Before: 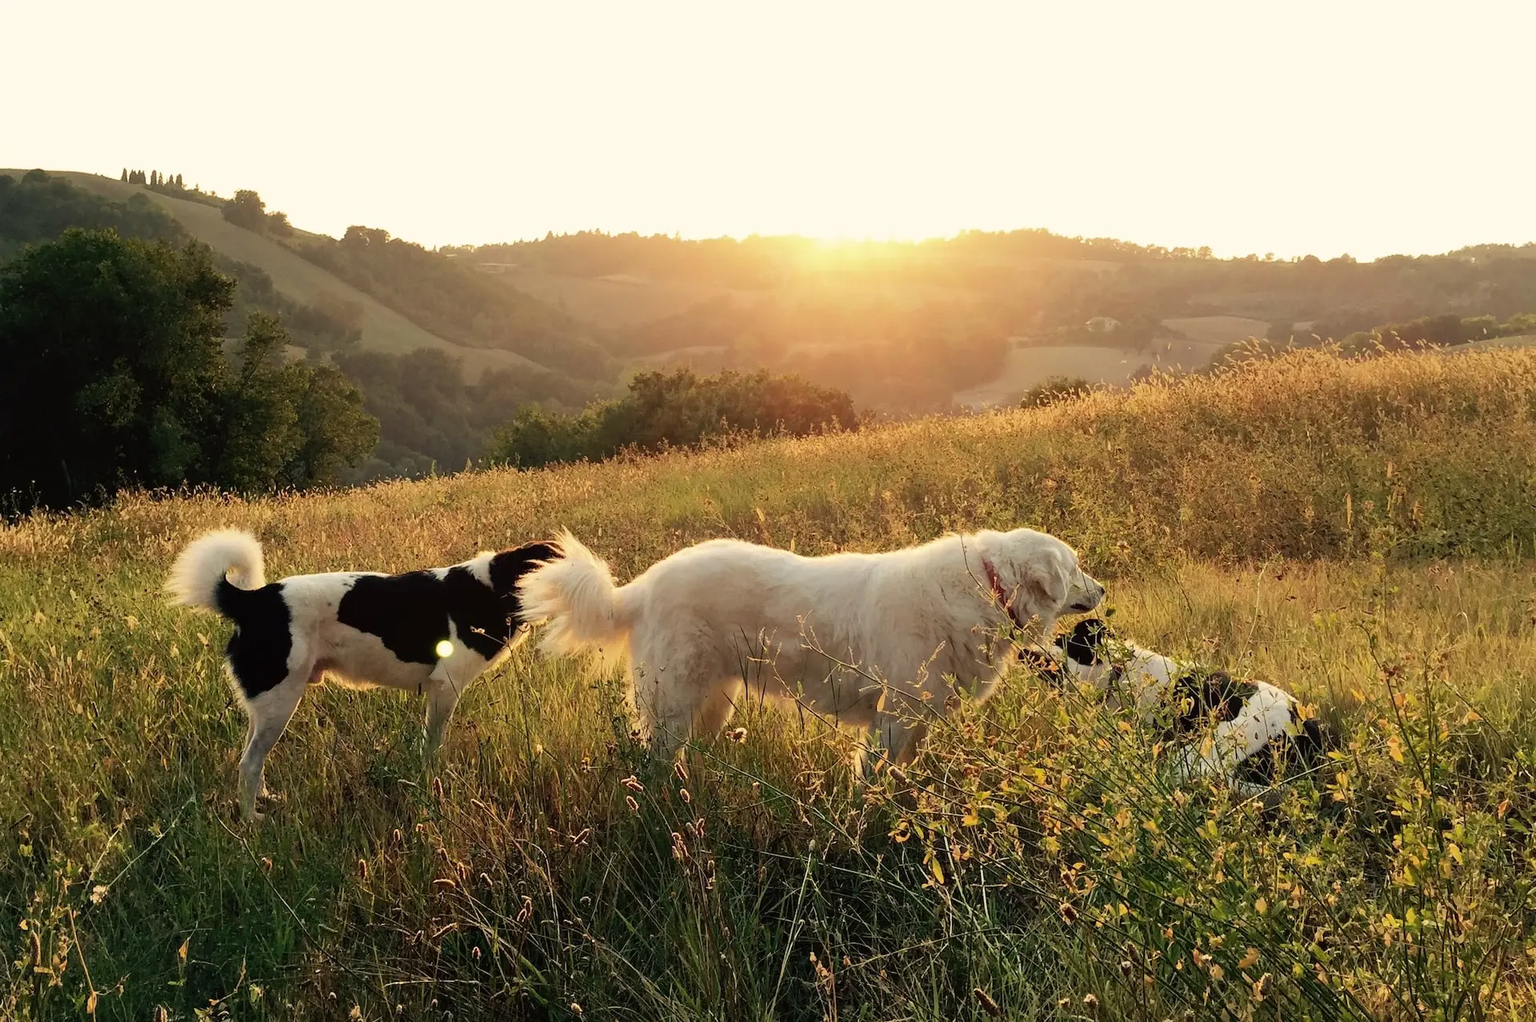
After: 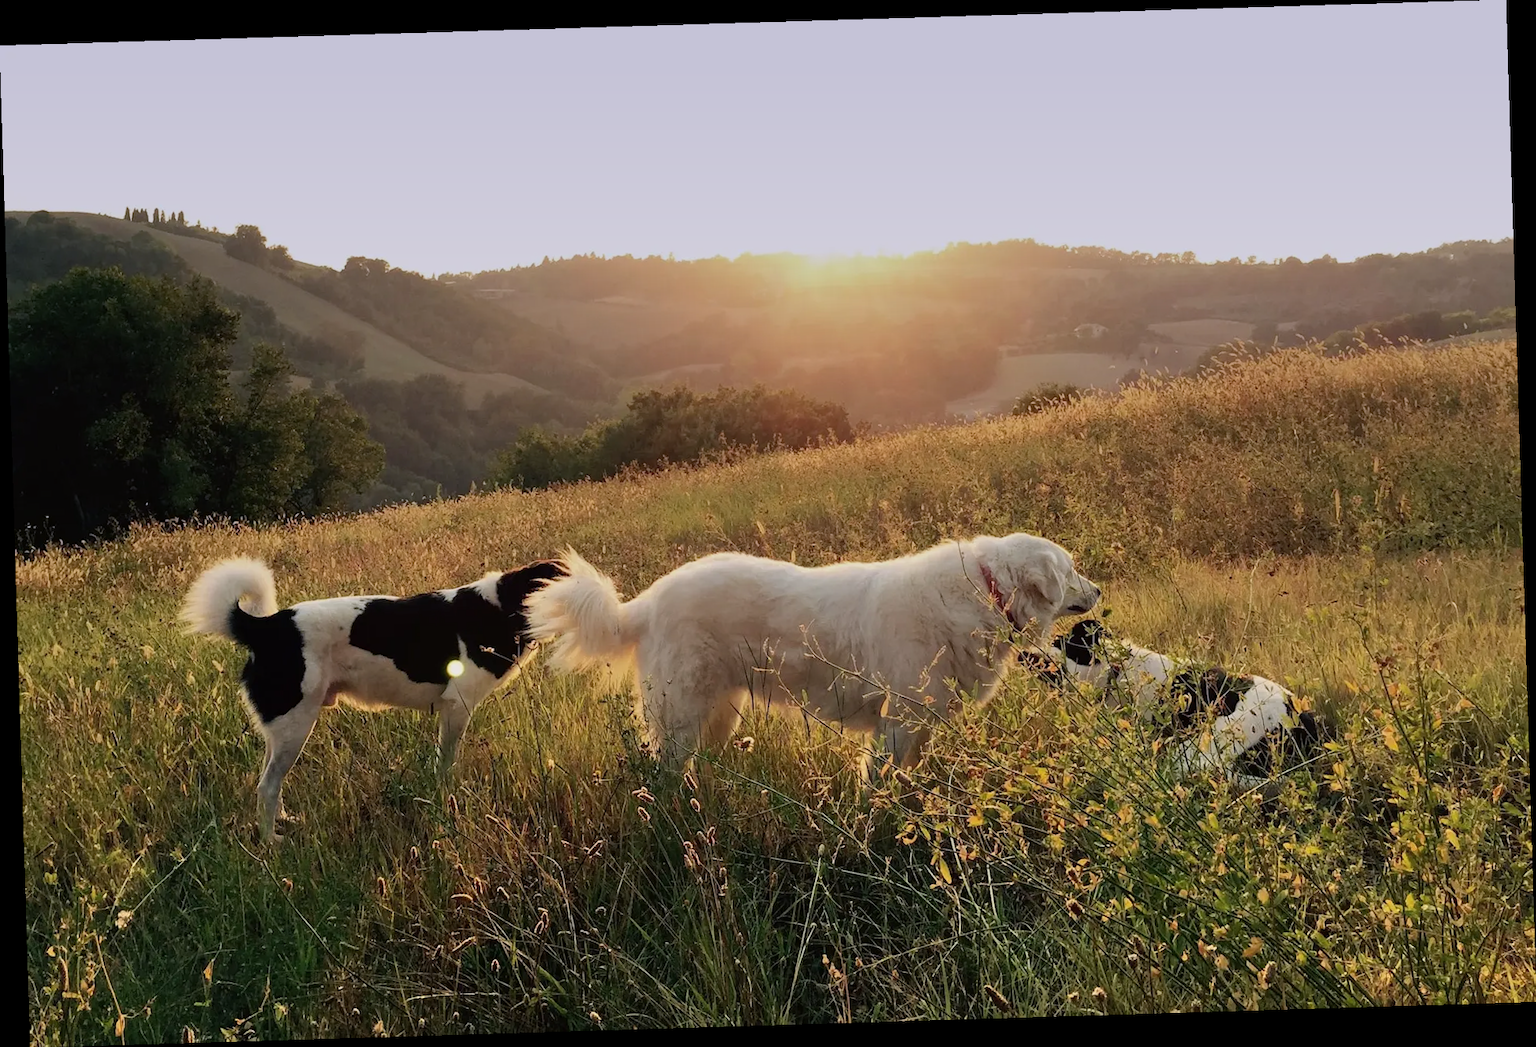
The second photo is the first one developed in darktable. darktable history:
graduated density: hue 238.83°, saturation 50%
rotate and perspective: rotation -1.75°, automatic cropping off
